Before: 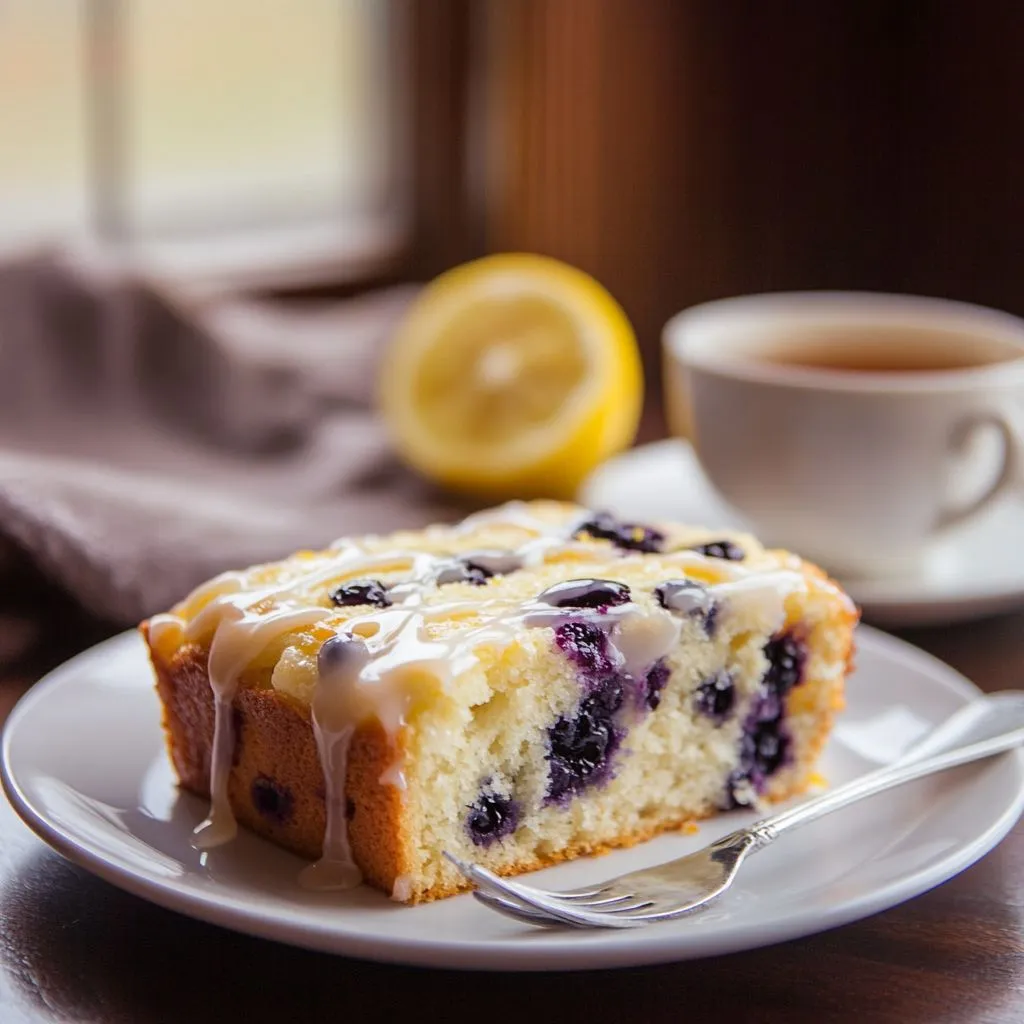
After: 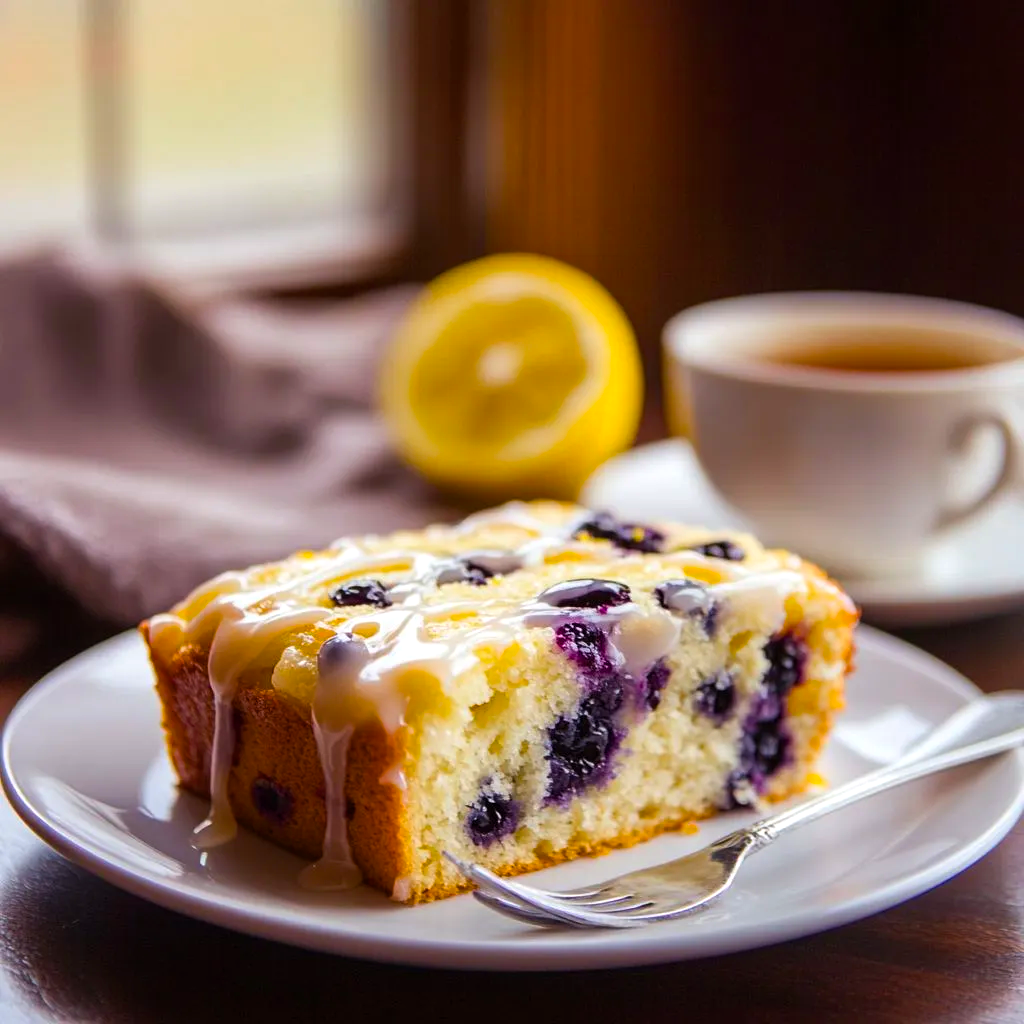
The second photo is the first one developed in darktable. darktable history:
color balance rgb: perceptual saturation grading › global saturation 29.291%, perceptual saturation grading › mid-tones 12.205%, perceptual saturation grading › shadows 9.839%, perceptual brilliance grading › highlights 4.592%, perceptual brilliance grading › shadows -9.885%, global vibrance 21.117%
